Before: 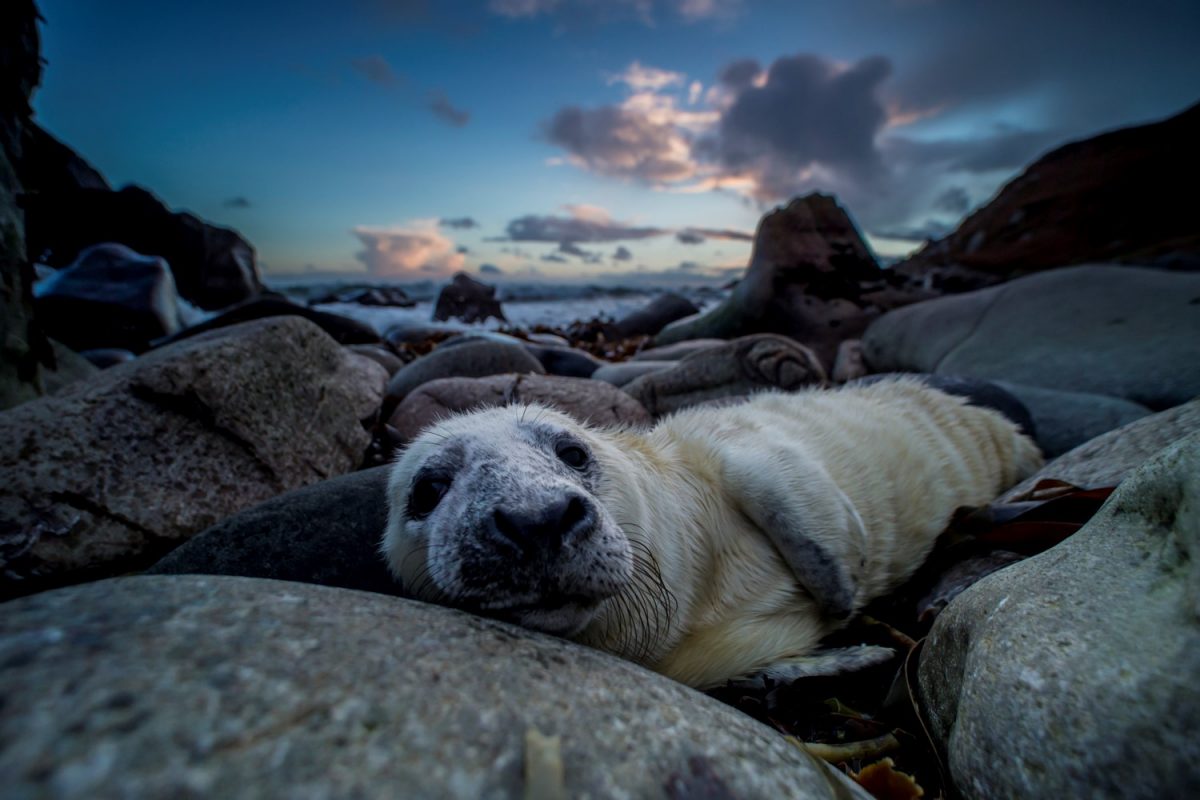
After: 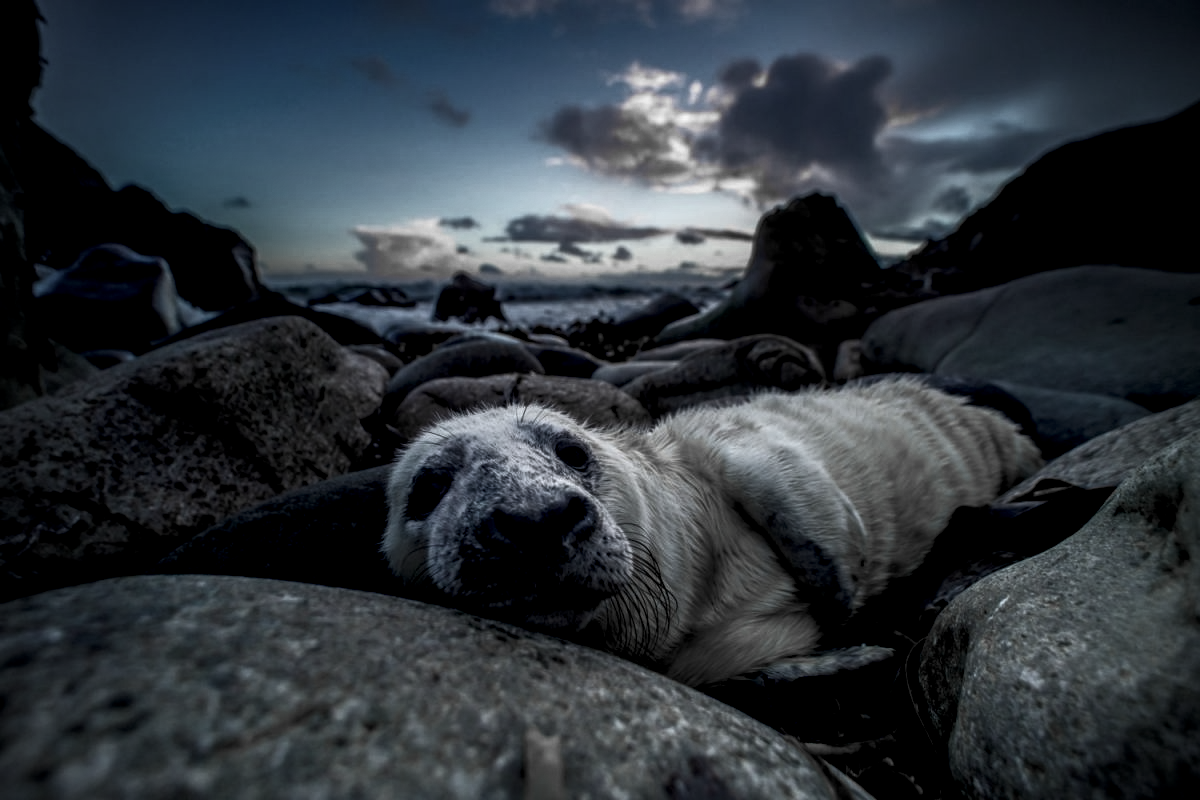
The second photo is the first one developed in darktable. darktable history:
local contrast: highlights 25%, detail 150%
color balance rgb: perceptual saturation grading › highlights -31.88%, perceptual saturation grading › mid-tones 5.8%, perceptual saturation grading › shadows 18.12%, perceptual brilliance grading › highlights 3.62%, perceptual brilliance grading › mid-tones -18.12%, perceptual brilliance grading › shadows -41.3%
color equalizer: saturation › red 0.231, saturation › orange 0.289, saturation › yellow 0.301, saturation › green 0.555, saturation › cyan 0.879, saturation › blue 0.867, saturation › lavender 0.763, saturation › magenta 0.254, brightness › red 0.578, brightness › orange 0.52, brightness › yellow 0.636, brightness › cyan 1.02, brightness › blue 1.02, brightness › magenta 0.694
color equalizer "1": saturation › red 0.231, saturation › orange 0.289, saturation › yellow 0.301, saturation › green 0.555, saturation › cyan 0.879, saturation › blue 0.867, saturation › lavender 0.763, saturation › magenta 0.254
vignetting: on, module defaults
